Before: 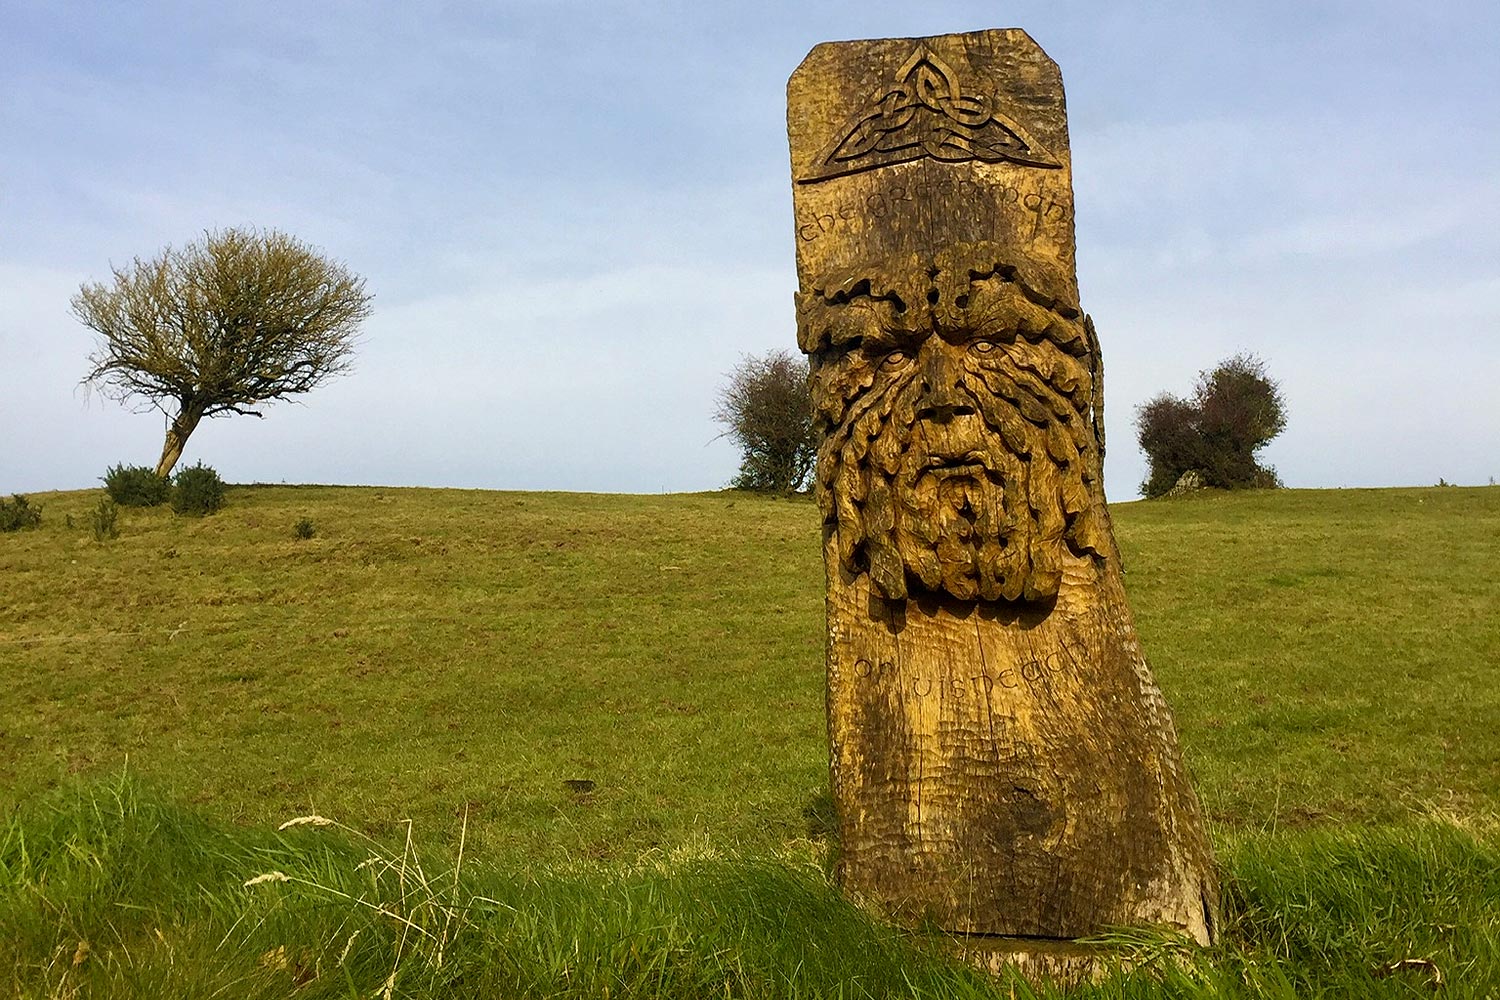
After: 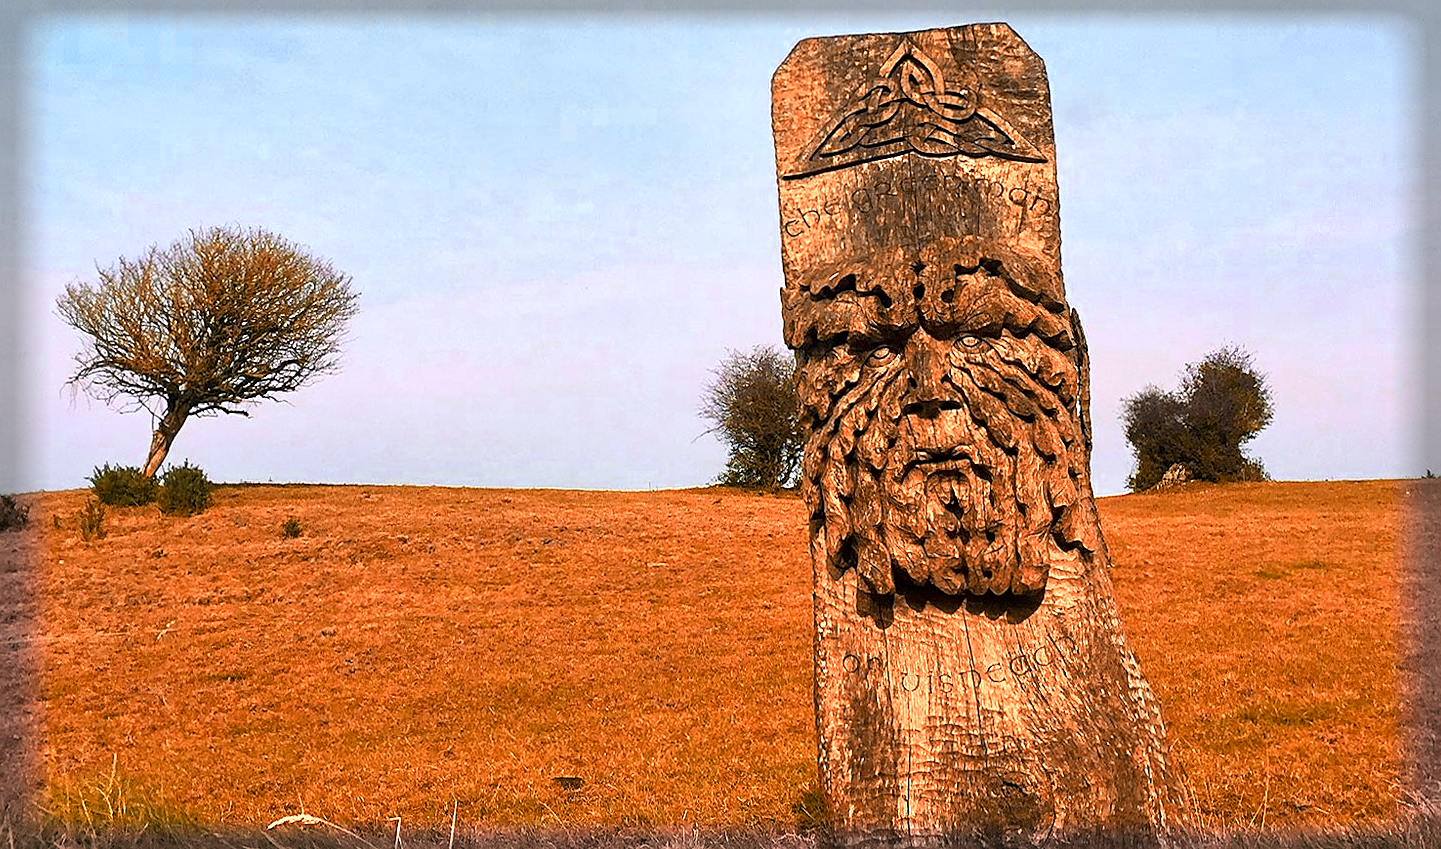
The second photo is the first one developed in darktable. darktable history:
crop and rotate: angle 0.36°, left 0.43%, right 2.592%, bottom 14.224%
exposure: compensate highlight preservation false
vignetting: fall-off start 92.91%, fall-off radius 5.22%, automatic ratio true, width/height ratio 1.33, shape 0.049
sharpen: on, module defaults
shadows and highlights: shadows 32.25, highlights -32.13, soften with gaussian
color zones: curves: ch0 [(0.009, 0.528) (0.136, 0.6) (0.255, 0.586) (0.39, 0.528) (0.522, 0.584) (0.686, 0.736) (0.849, 0.561)]; ch1 [(0.045, 0.781) (0.14, 0.416) (0.257, 0.695) (0.442, 0.032) (0.738, 0.338) (0.818, 0.632) (0.891, 0.741) (1, 0.704)]; ch2 [(0, 0.667) (0.141, 0.52) (0.26, 0.37) (0.474, 0.432) (0.743, 0.286)], mix 28.33%
color calibration: output R [1.063, -0.012, -0.003, 0], output B [-0.079, 0.047, 1, 0], illuminant as shot in camera, x 0.359, y 0.363, temperature 4569.35 K
